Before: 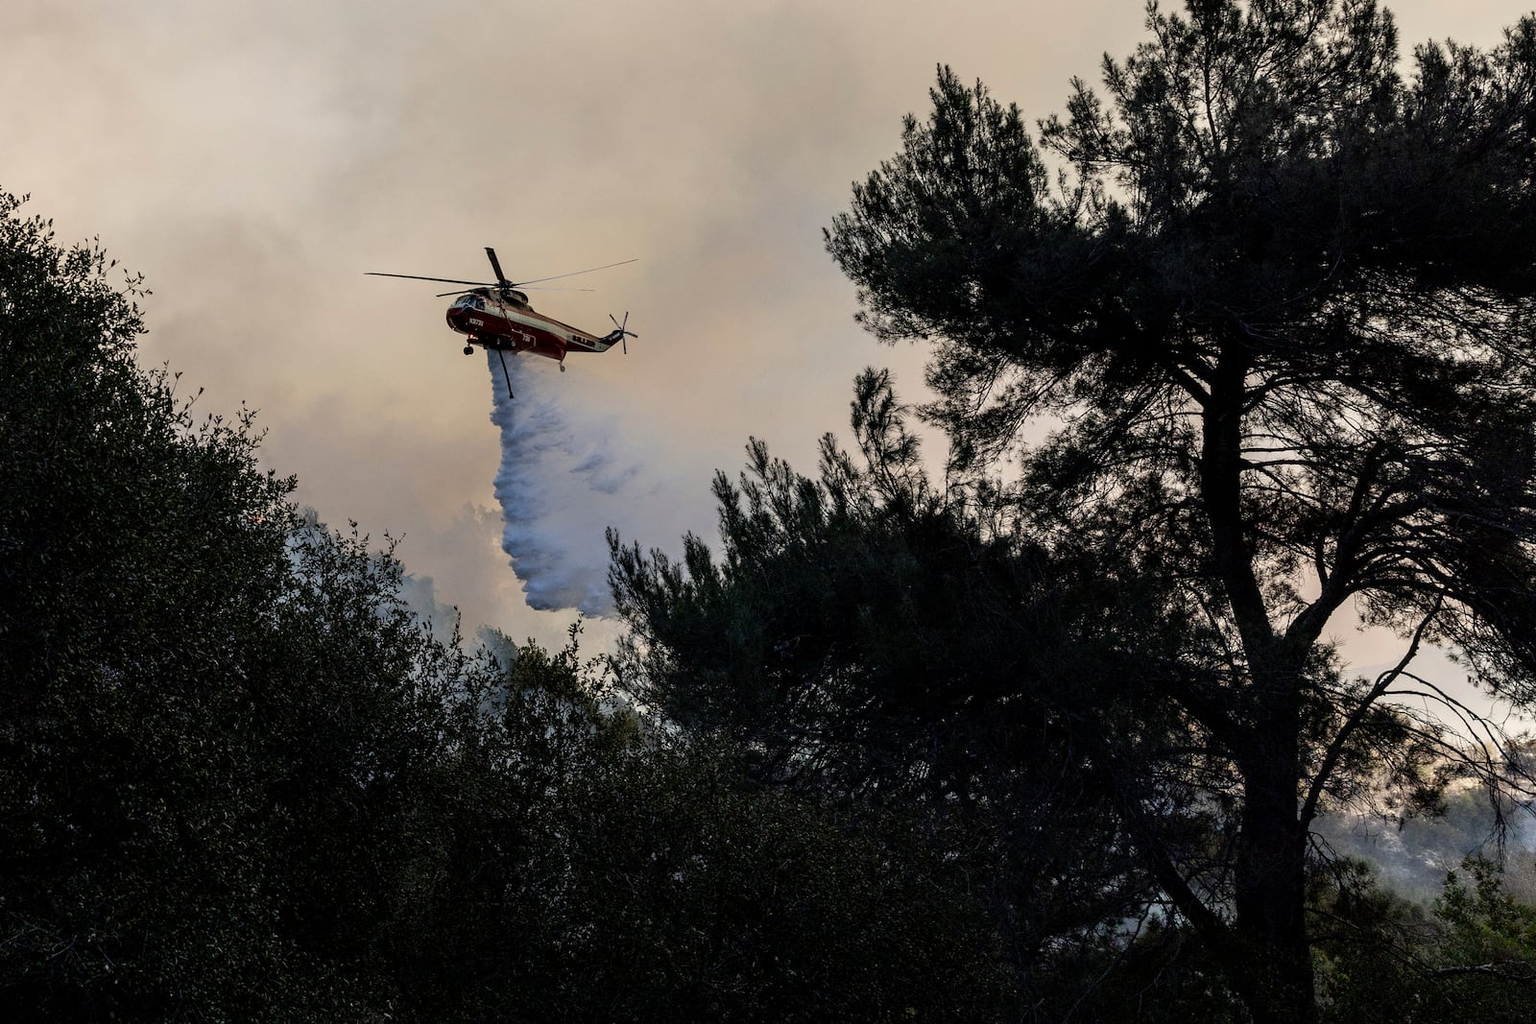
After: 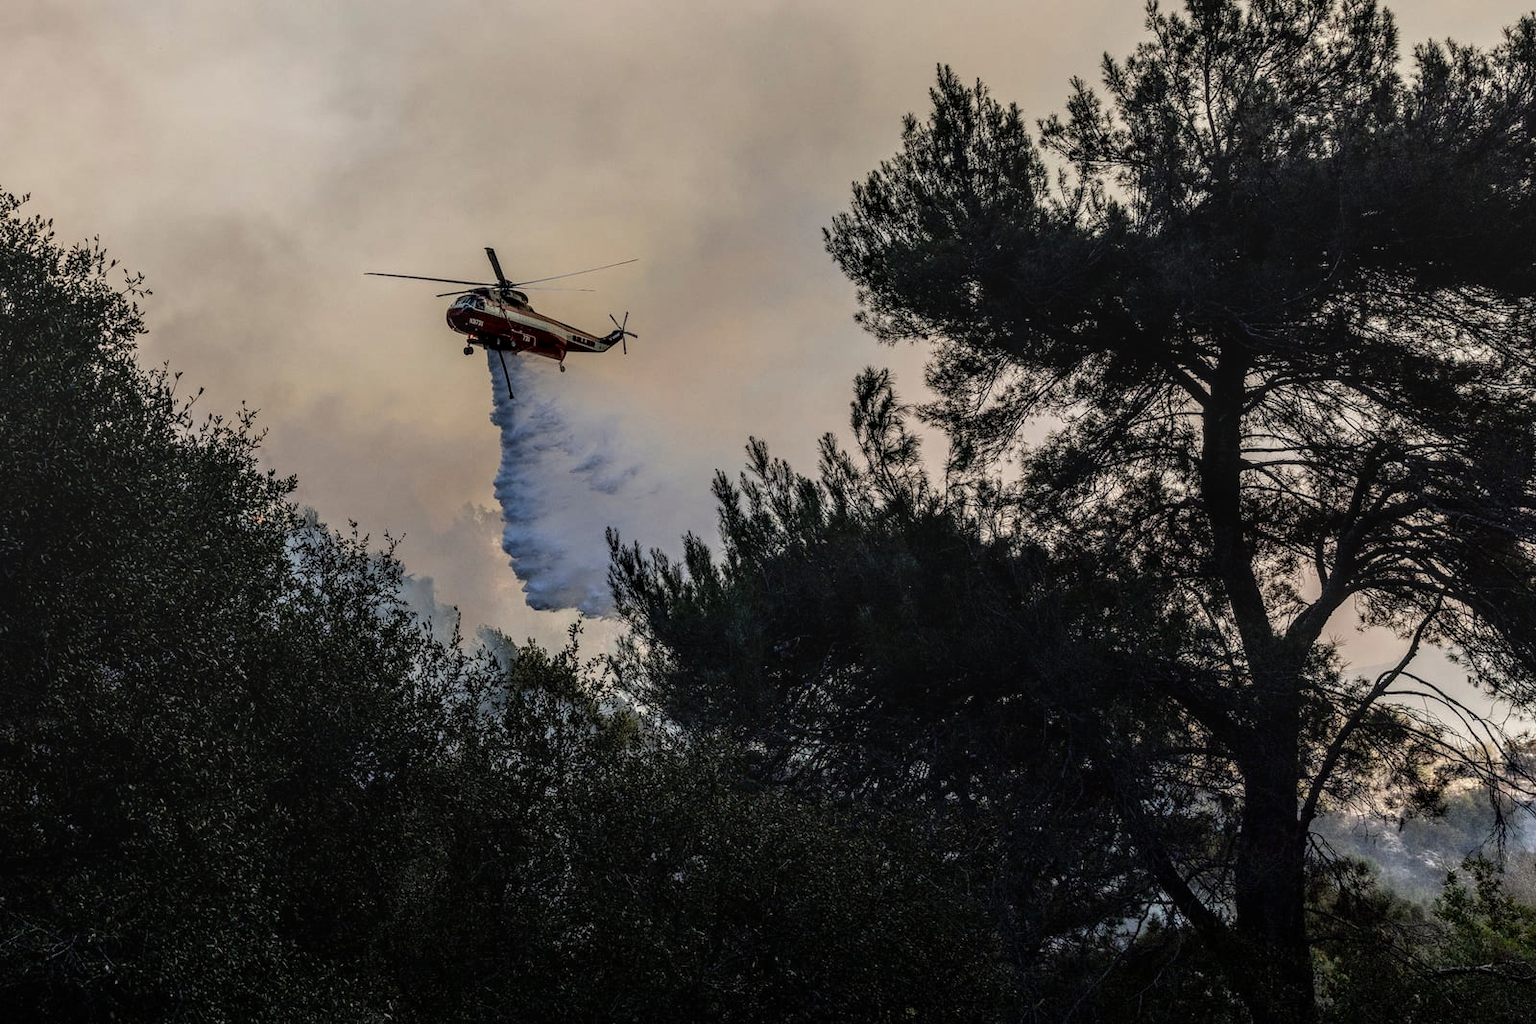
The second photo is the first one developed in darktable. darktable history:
local contrast: highlights 2%, shadows 7%, detail 133%
